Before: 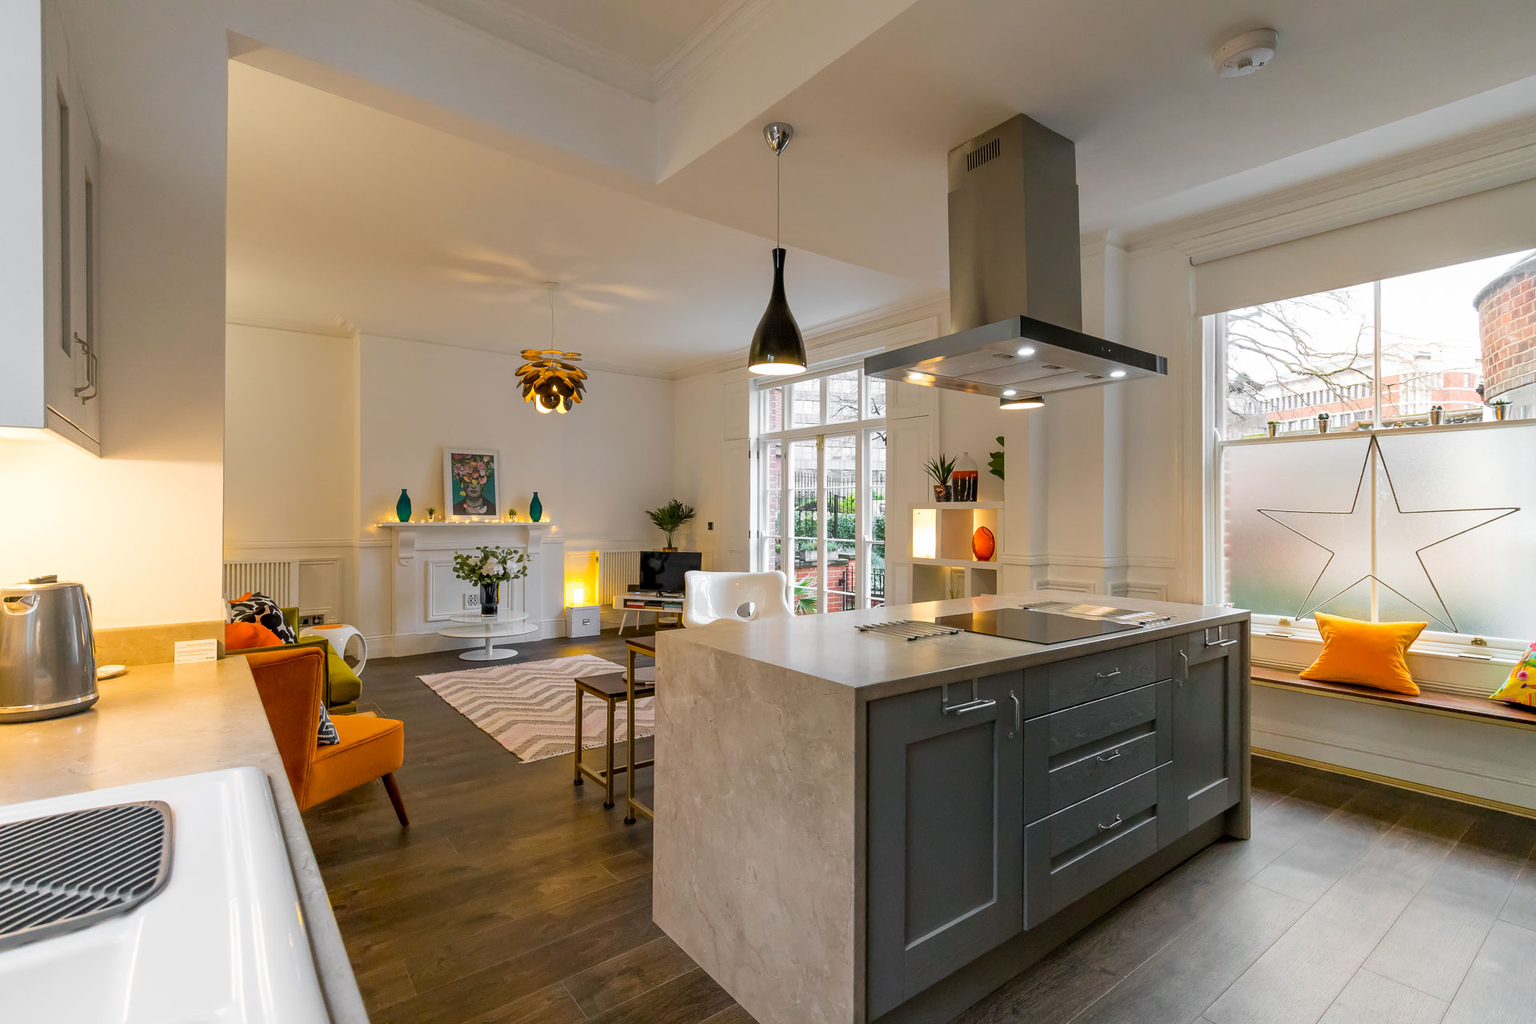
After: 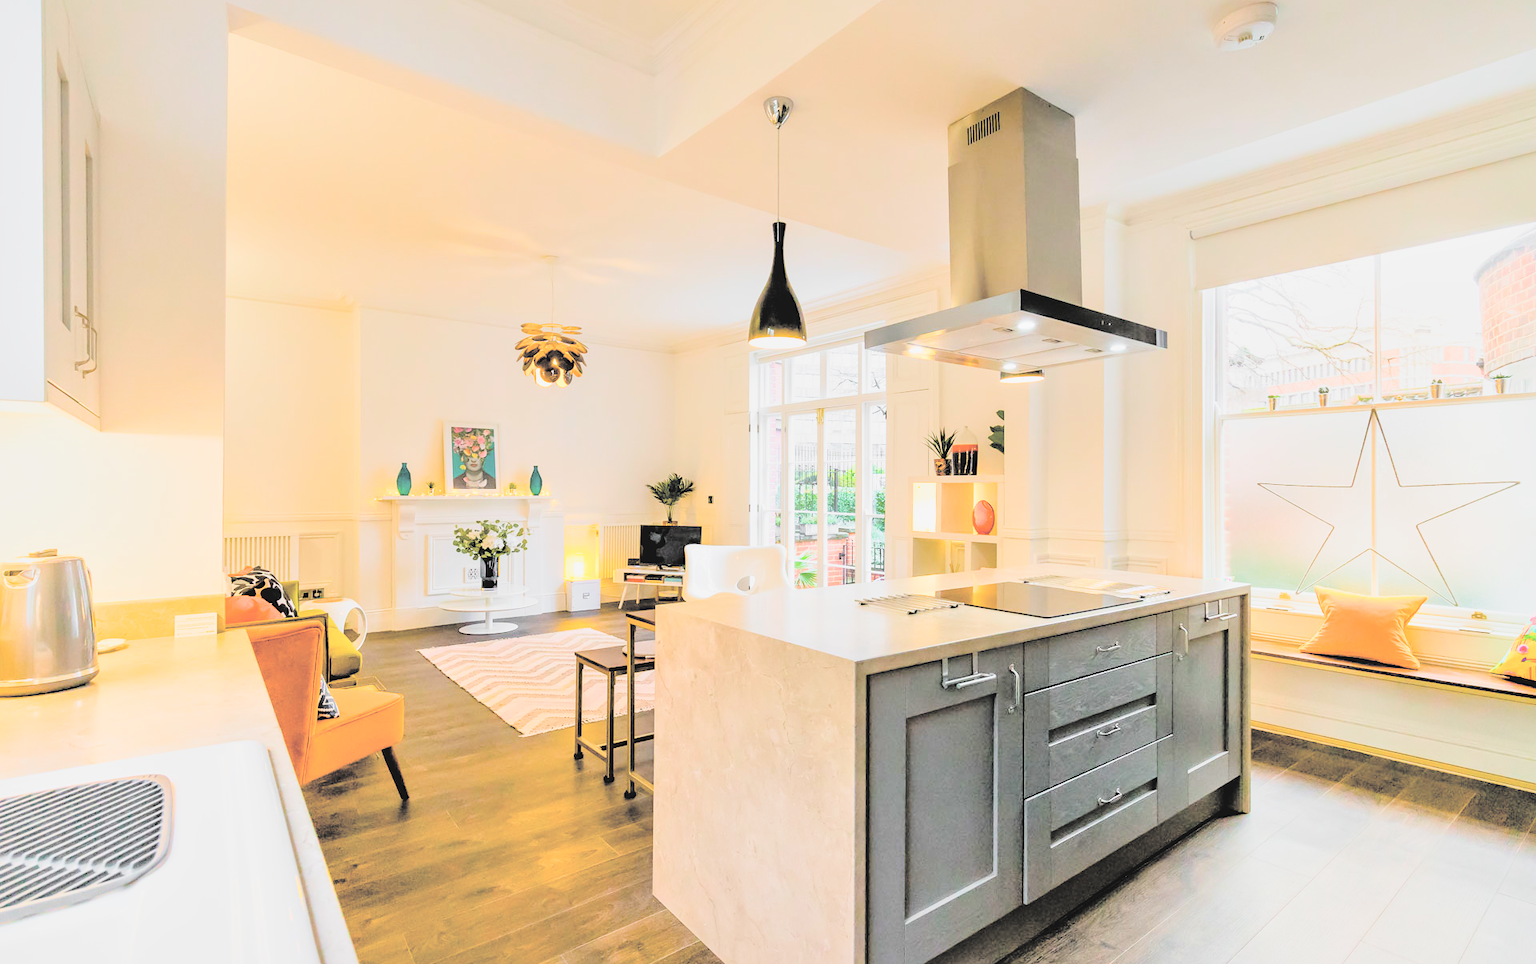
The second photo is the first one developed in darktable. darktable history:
crop and rotate: top 2.616%, bottom 3.148%
contrast brightness saturation: brightness 0.992
exposure: black level correction 0.001, exposure 0.5 EV, compensate highlight preservation false
local contrast: mode bilateral grid, contrast 20, coarseness 50, detail 132%, midtone range 0.2
filmic rgb: black relative exposure -5.03 EV, white relative exposure 3.99 EV, threshold 5.95 EV, hardness 2.89, contrast 1.298, highlights saturation mix -30.49%, enable highlight reconstruction true
tone curve: curves: ch0 [(0, 0) (0.23, 0.189) (0.486, 0.52) (0.822, 0.825) (0.994, 0.955)]; ch1 [(0, 0) (0.226, 0.261) (0.379, 0.442) (0.469, 0.468) (0.495, 0.498) (0.514, 0.509) (0.561, 0.603) (0.59, 0.656) (1, 1)]; ch2 [(0, 0) (0.269, 0.299) (0.459, 0.43) (0.498, 0.5) (0.523, 0.52) (0.586, 0.569) (0.635, 0.617) (0.659, 0.681) (0.718, 0.764) (1, 1)], color space Lab, linked channels, preserve colors none
color balance rgb: power › hue 73.89°, linear chroma grading › global chroma 24.886%, perceptual saturation grading › global saturation 20%, perceptual saturation grading › highlights -49.491%, perceptual saturation grading › shadows 24.153%, global vibrance 20%
